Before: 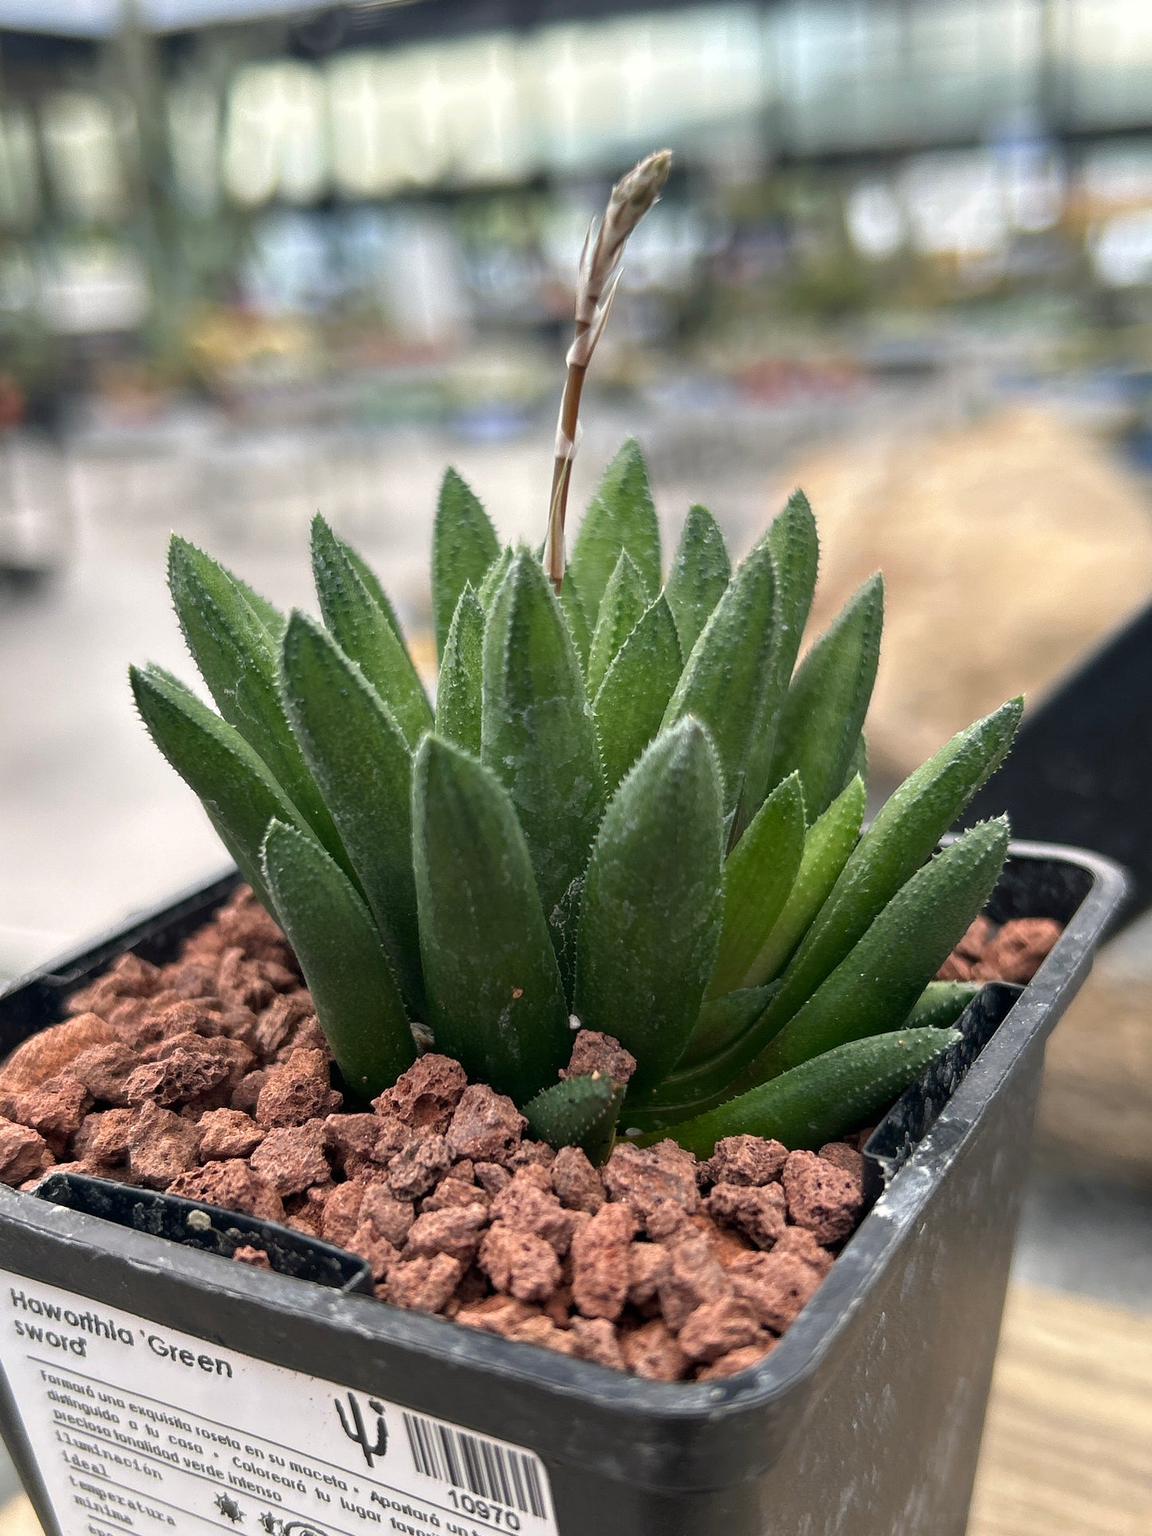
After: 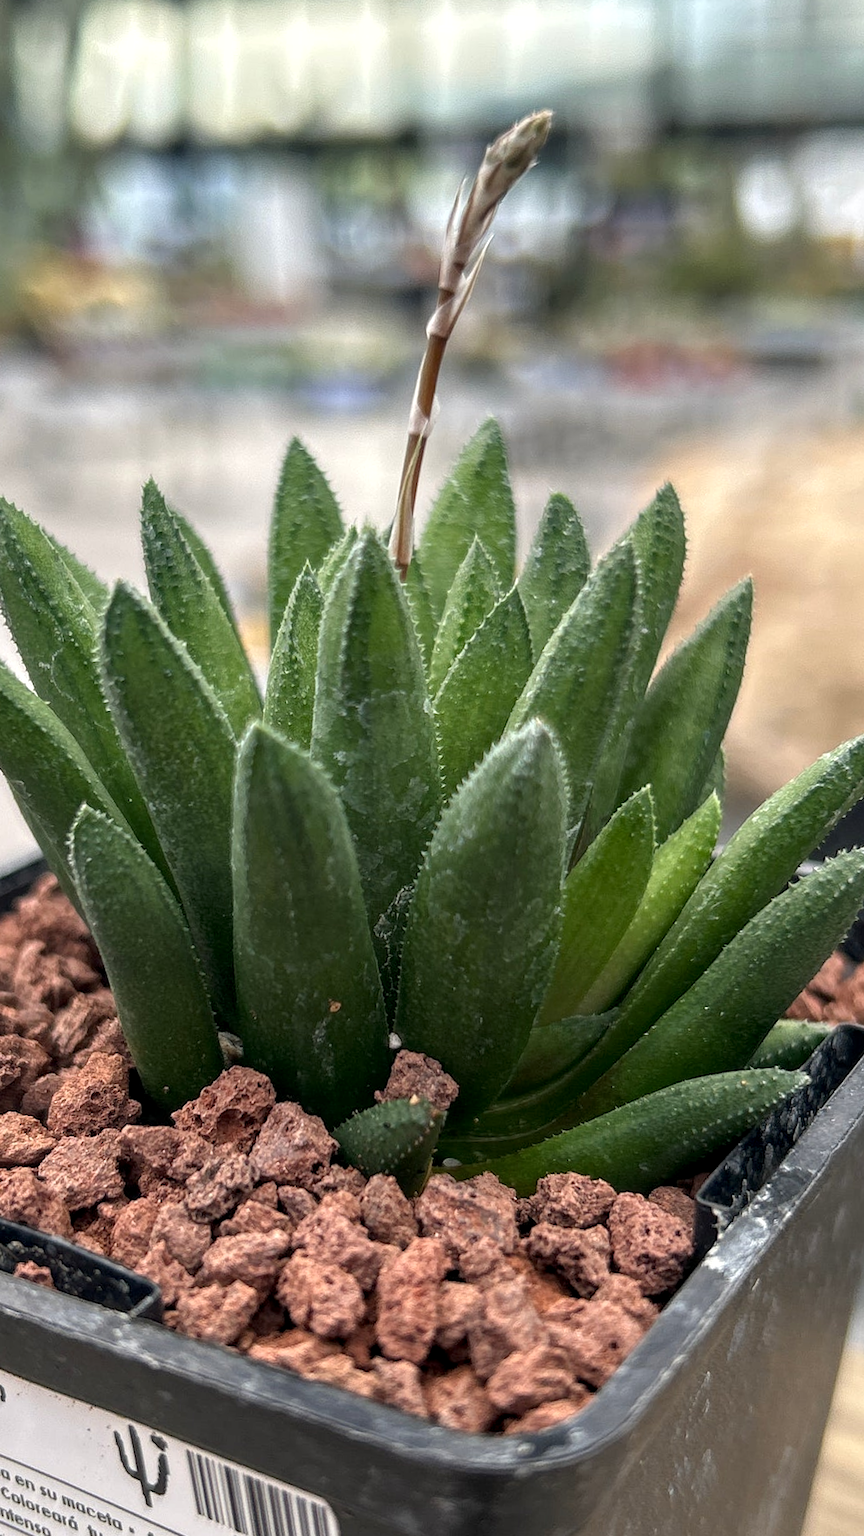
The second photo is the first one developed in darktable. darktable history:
local contrast: on, module defaults
crop and rotate: angle -3.27°, left 14.277%, top 0.028%, right 10.766%, bottom 0.028%
tone equalizer: on, module defaults
